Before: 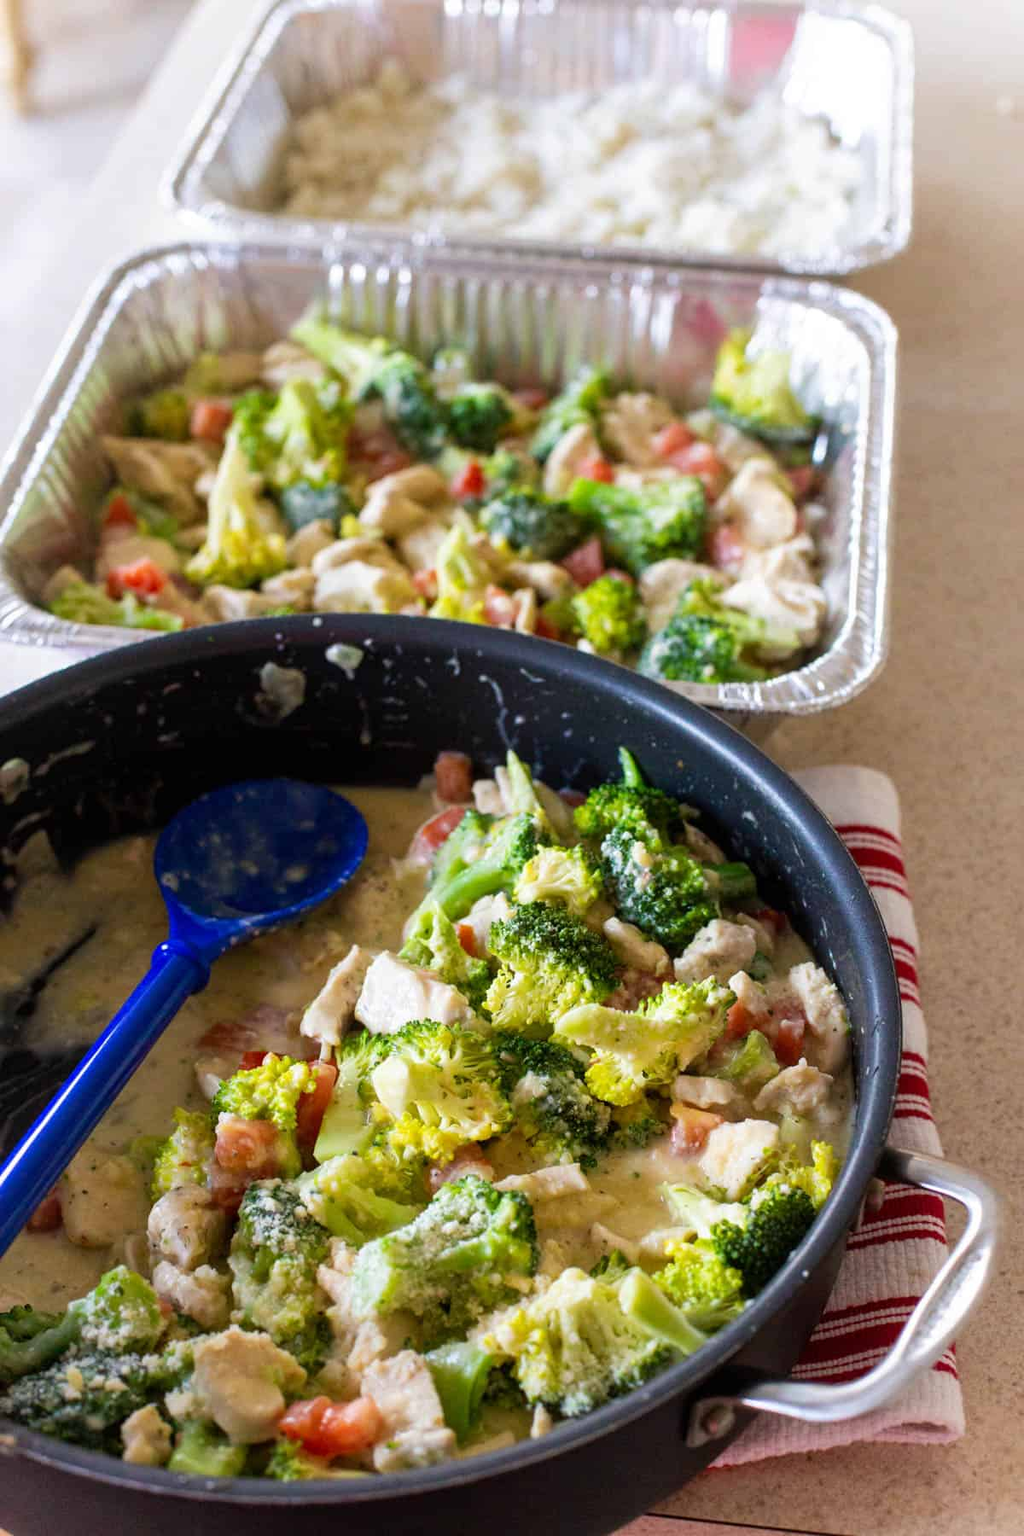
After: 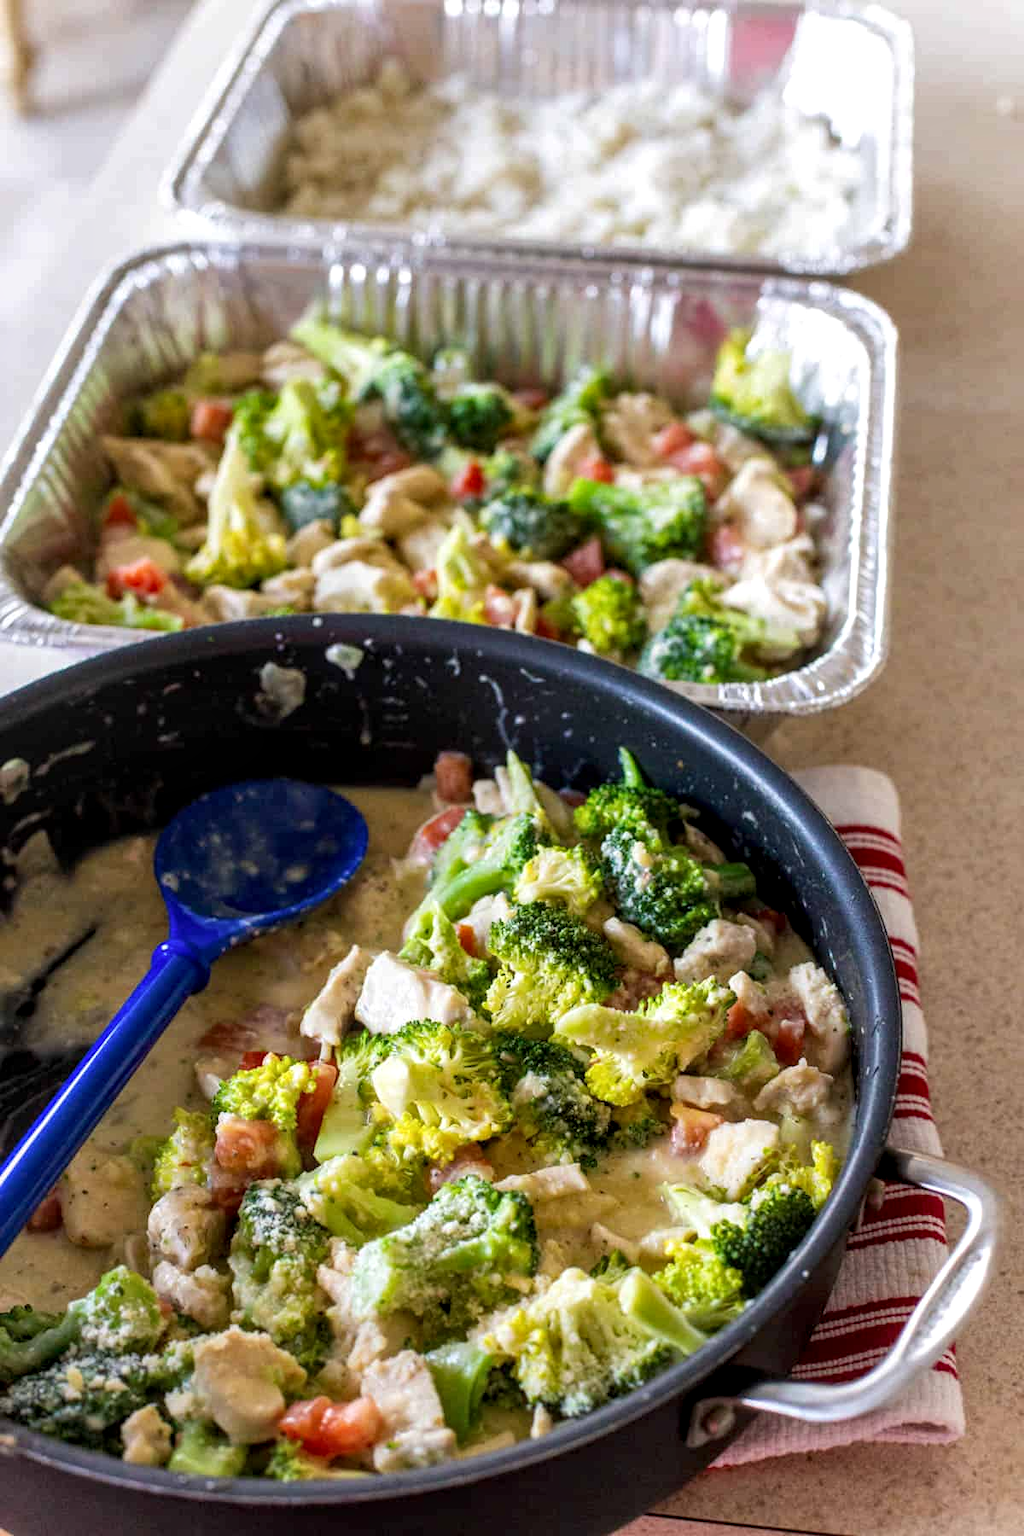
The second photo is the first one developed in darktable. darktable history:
shadows and highlights: radius 125.46, shadows 30.51, highlights -30.51, low approximation 0.01, soften with gaussian
local contrast: detail 130%
